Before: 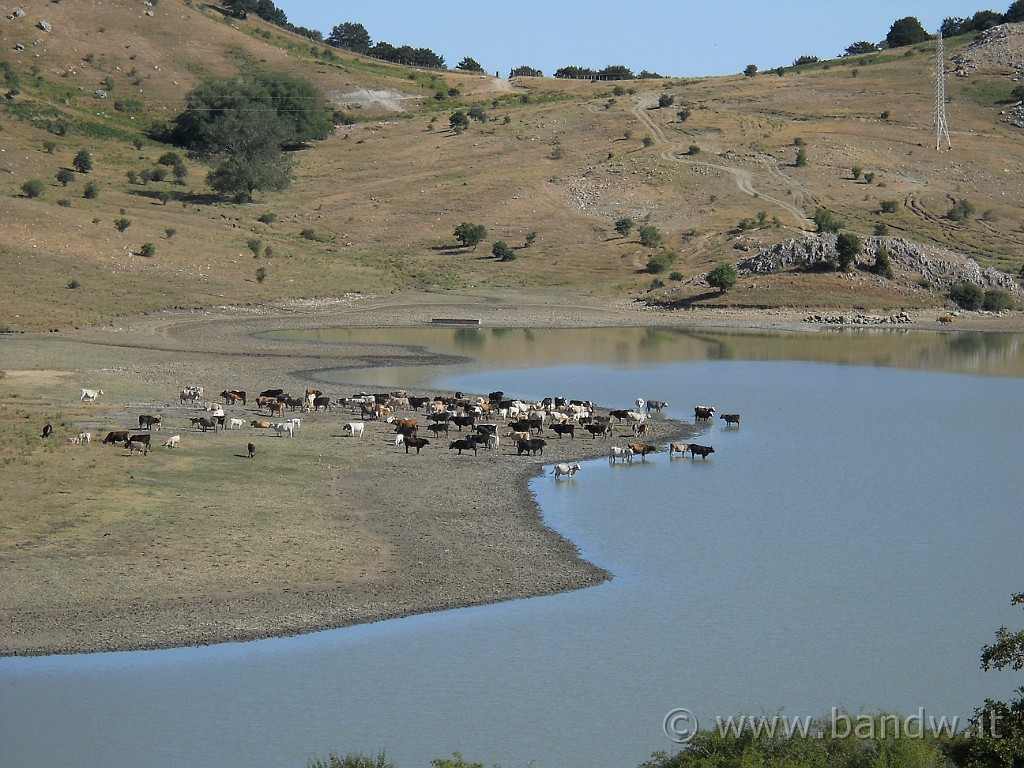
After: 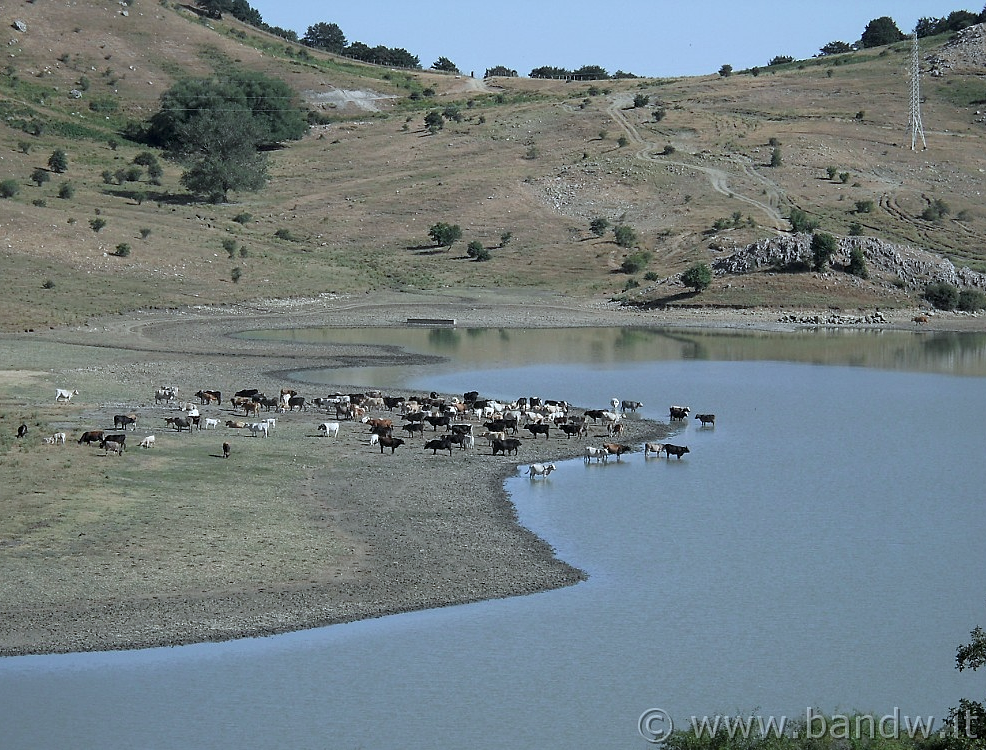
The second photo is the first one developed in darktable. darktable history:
local contrast: highlights 100%, shadows 100%, detail 120%, midtone range 0.2
crop and rotate: left 2.536%, right 1.107%, bottom 2.246%
white balance: red 0.924, blue 1.095
sharpen: amount 0.2
color contrast: blue-yellow contrast 0.7
